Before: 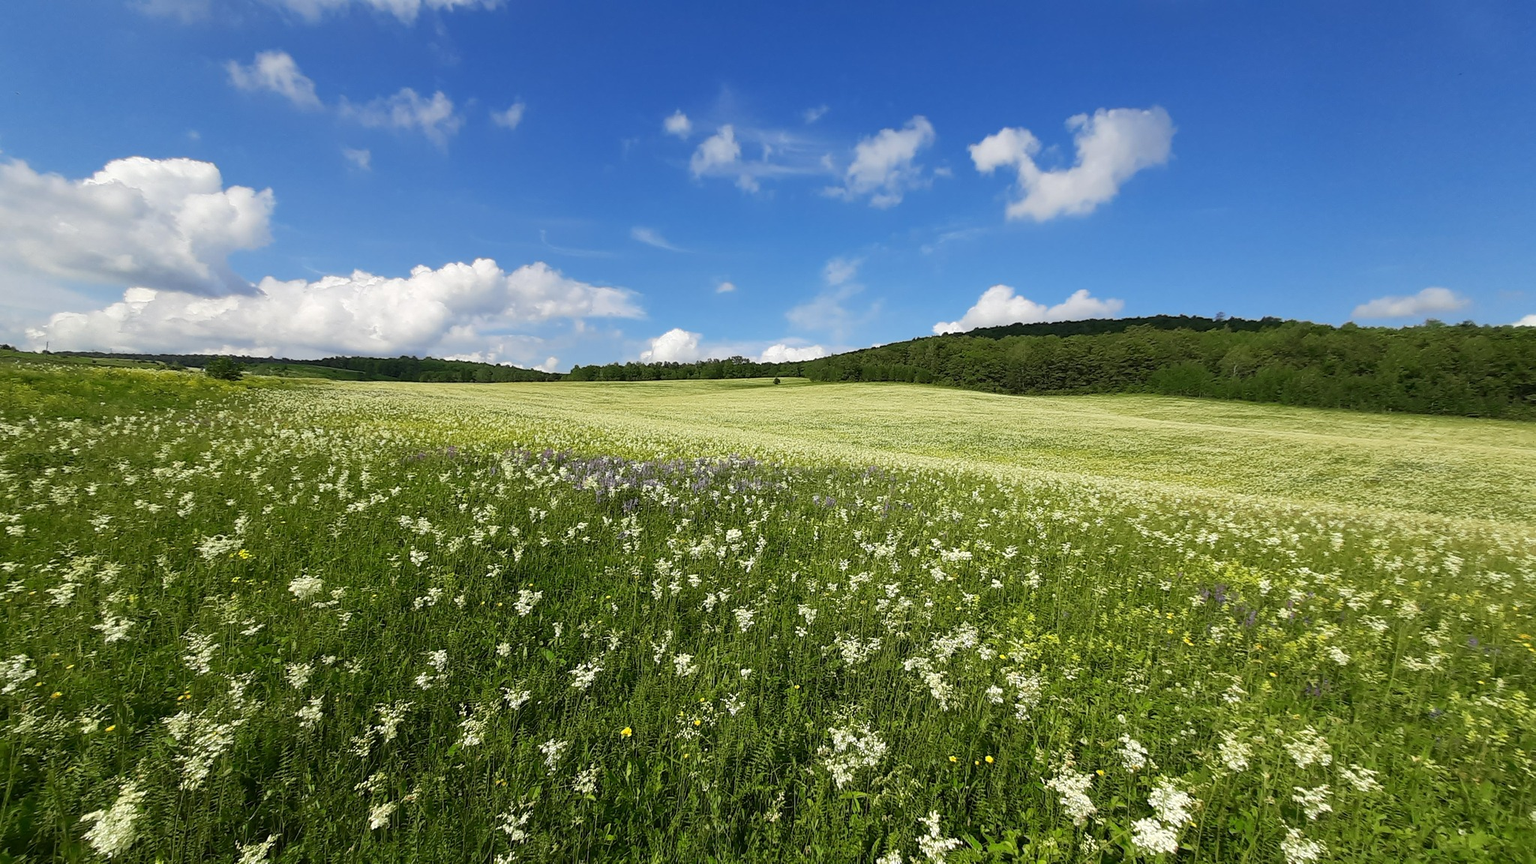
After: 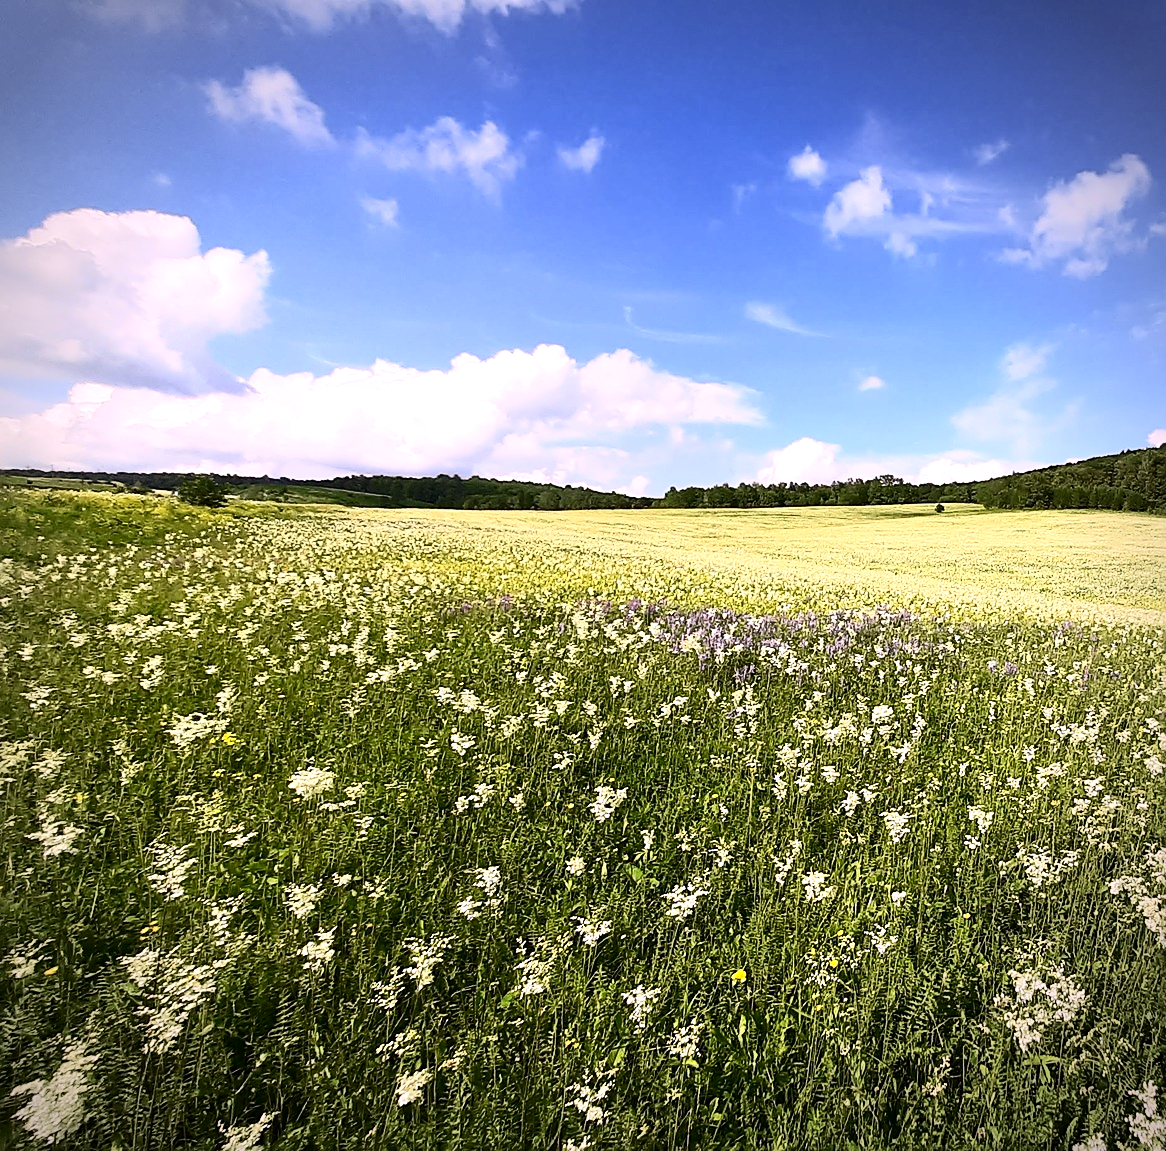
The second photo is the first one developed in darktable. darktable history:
vignetting: brightness -0.576, saturation -0.254
sharpen: on, module defaults
contrast brightness saturation: contrast 0.299
crop: left 4.701%, right 38.325%
color zones: curves: ch1 [(0, 0.513) (0.143, 0.524) (0.286, 0.511) (0.429, 0.506) (0.571, 0.503) (0.714, 0.503) (0.857, 0.508) (1, 0.513)]
exposure: exposure 0.568 EV, compensate highlight preservation false
color calibration: output R [1.063, -0.012, -0.003, 0], output B [-0.079, 0.047, 1, 0], gray › normalize channels true, illuminant as shot in camera, x 0.358, y 0.373, temperature 4628.91 K, gamut compression 0.008
